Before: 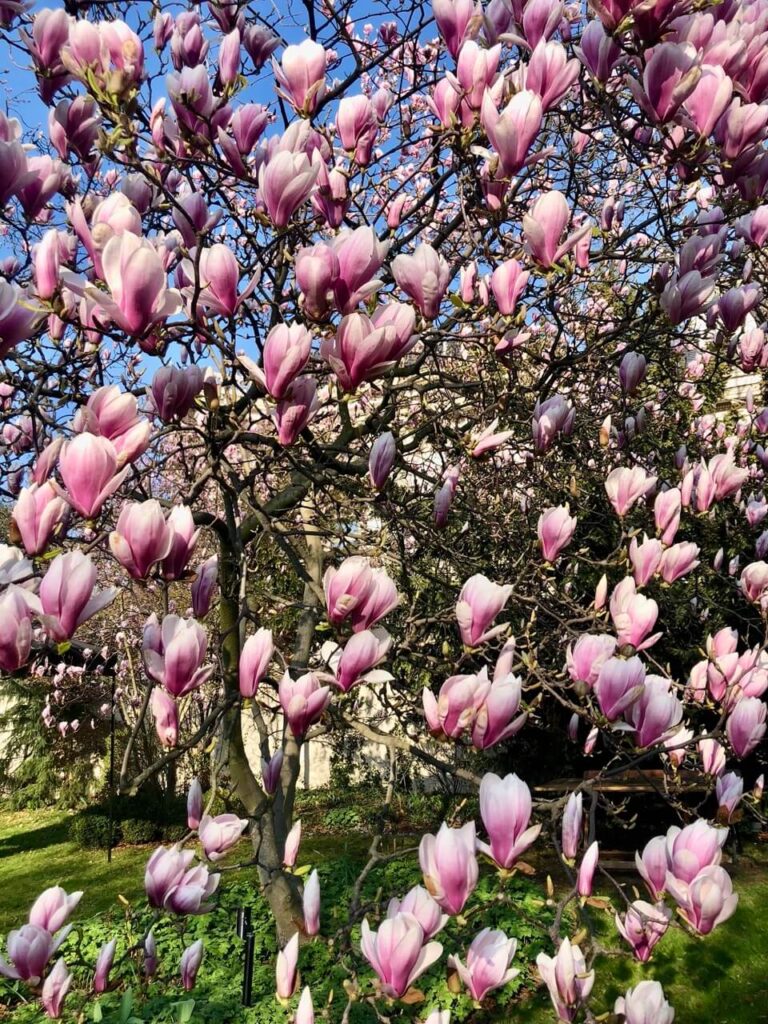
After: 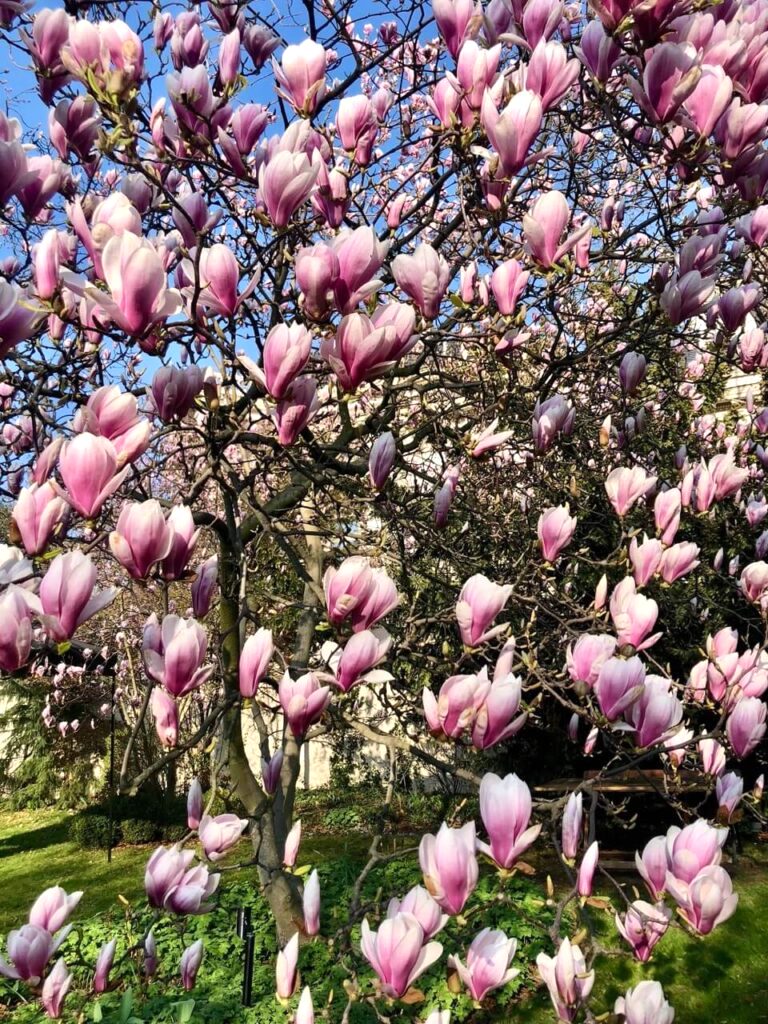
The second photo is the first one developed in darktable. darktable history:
exposure: exposure 0.171 EV, compensate highlight preservation false
